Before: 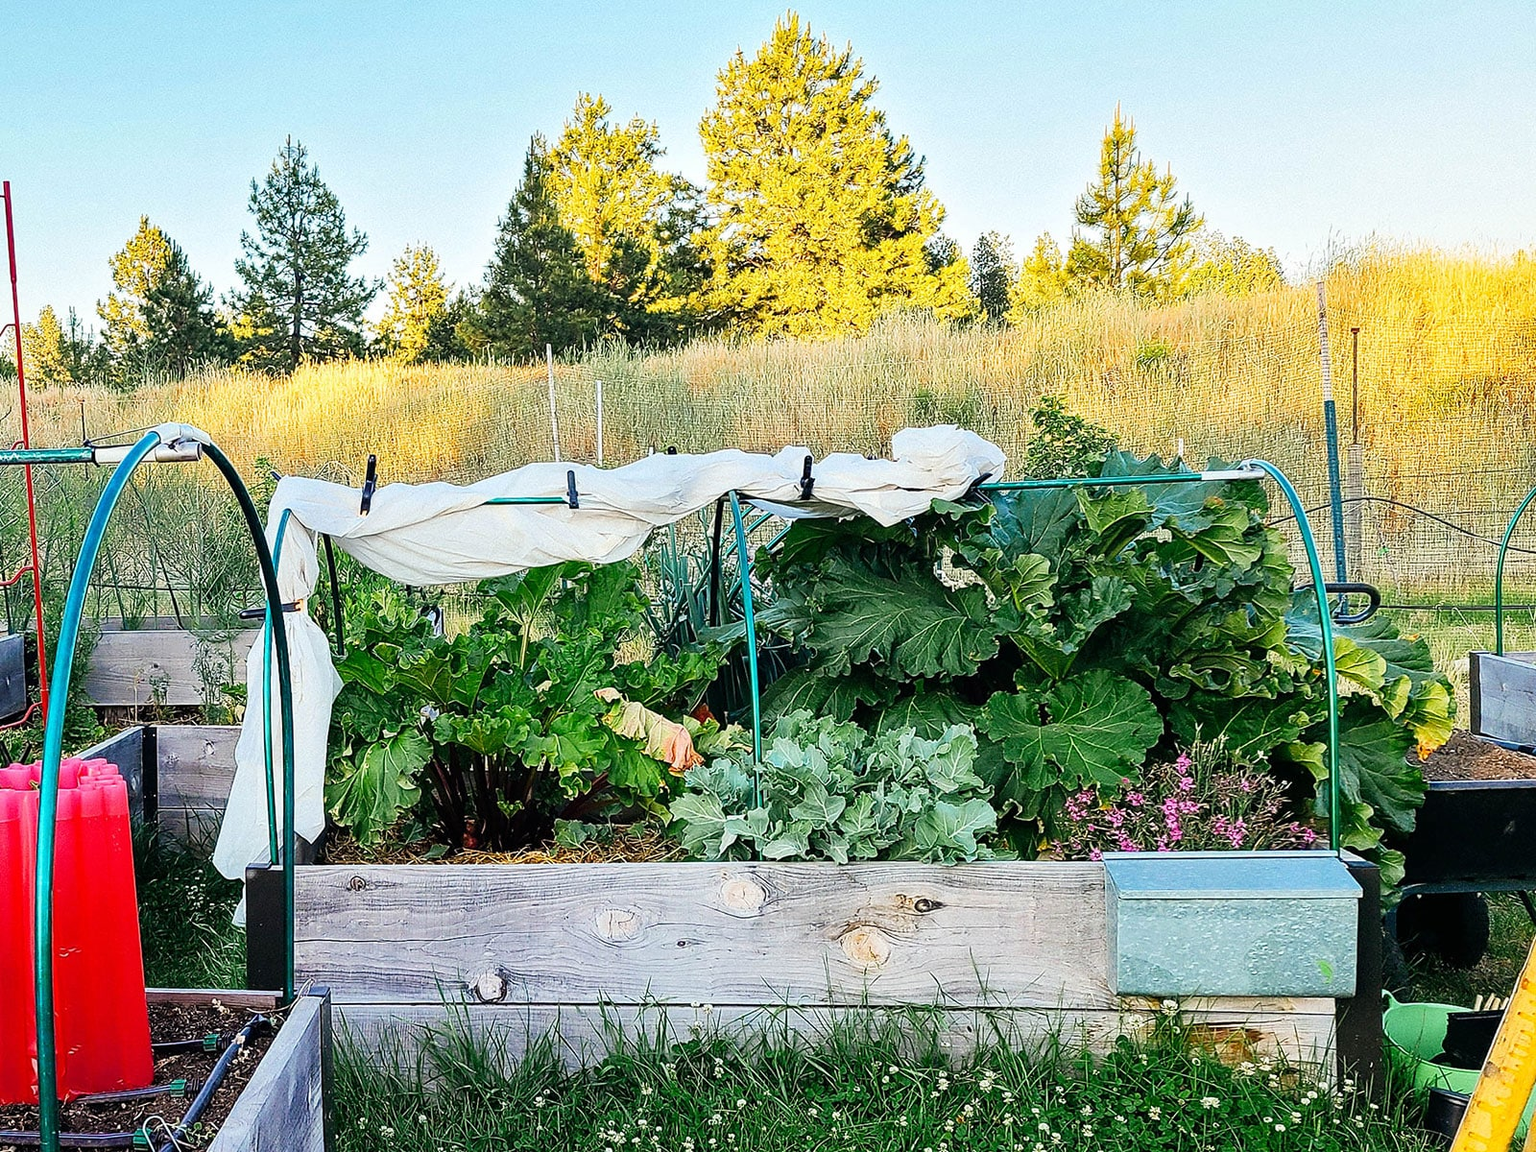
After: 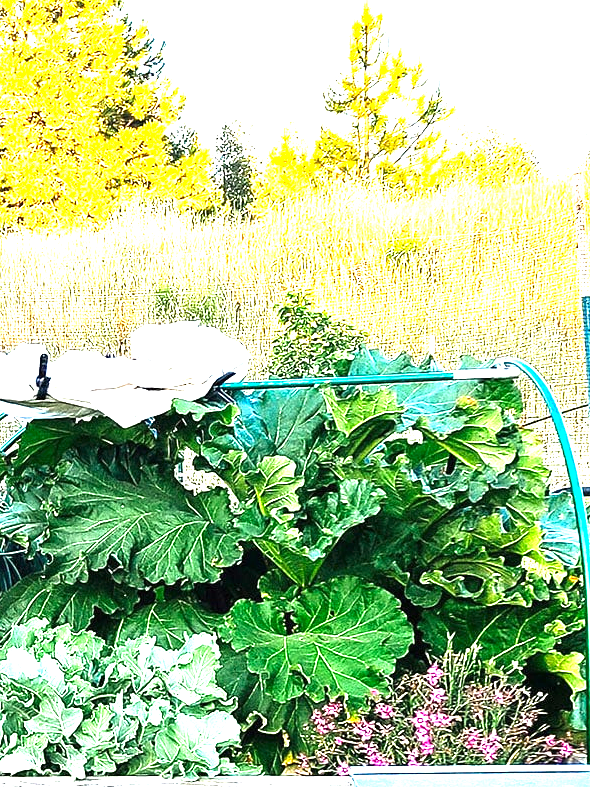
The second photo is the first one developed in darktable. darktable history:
crop and rotate: left 49.936%, top 10.094%, right 13.136%, bottom 24.256%
exposure: black level correction 0, exposure 1.675 EV, compensate exposure bias true, compensate highlight preservation false
color balance: contrast 10%
